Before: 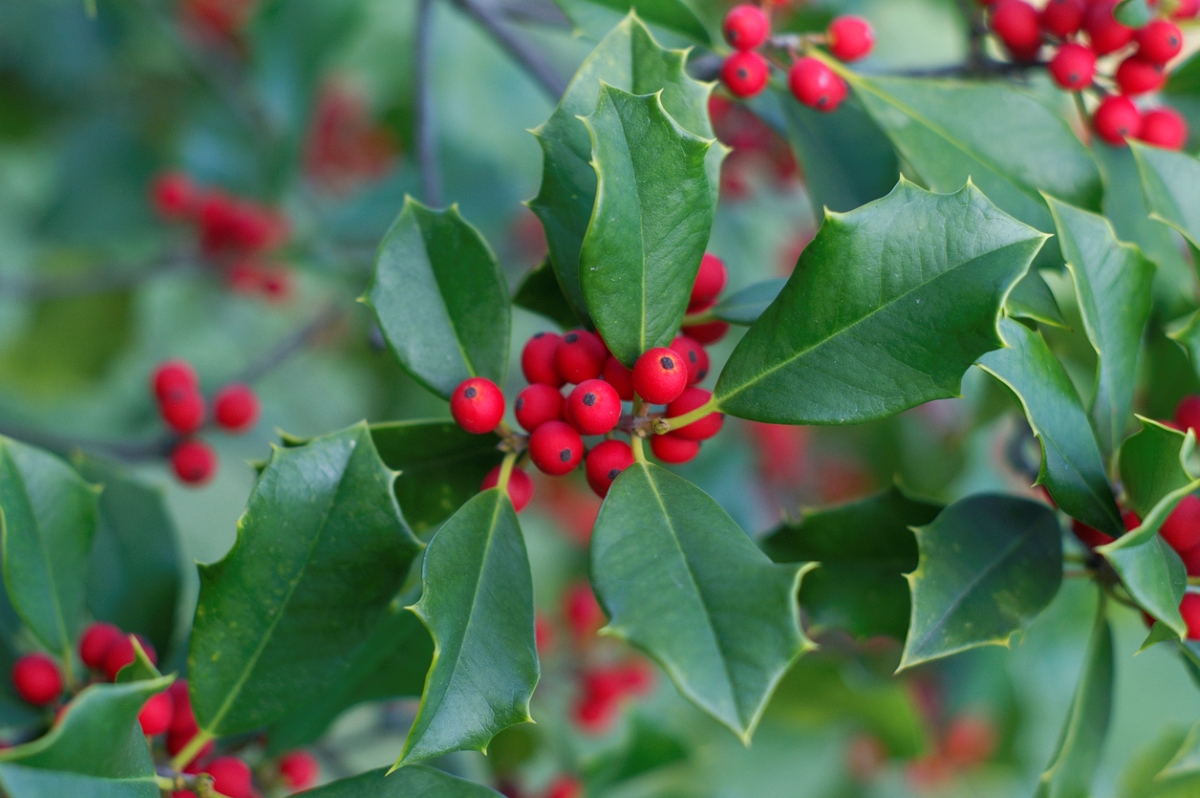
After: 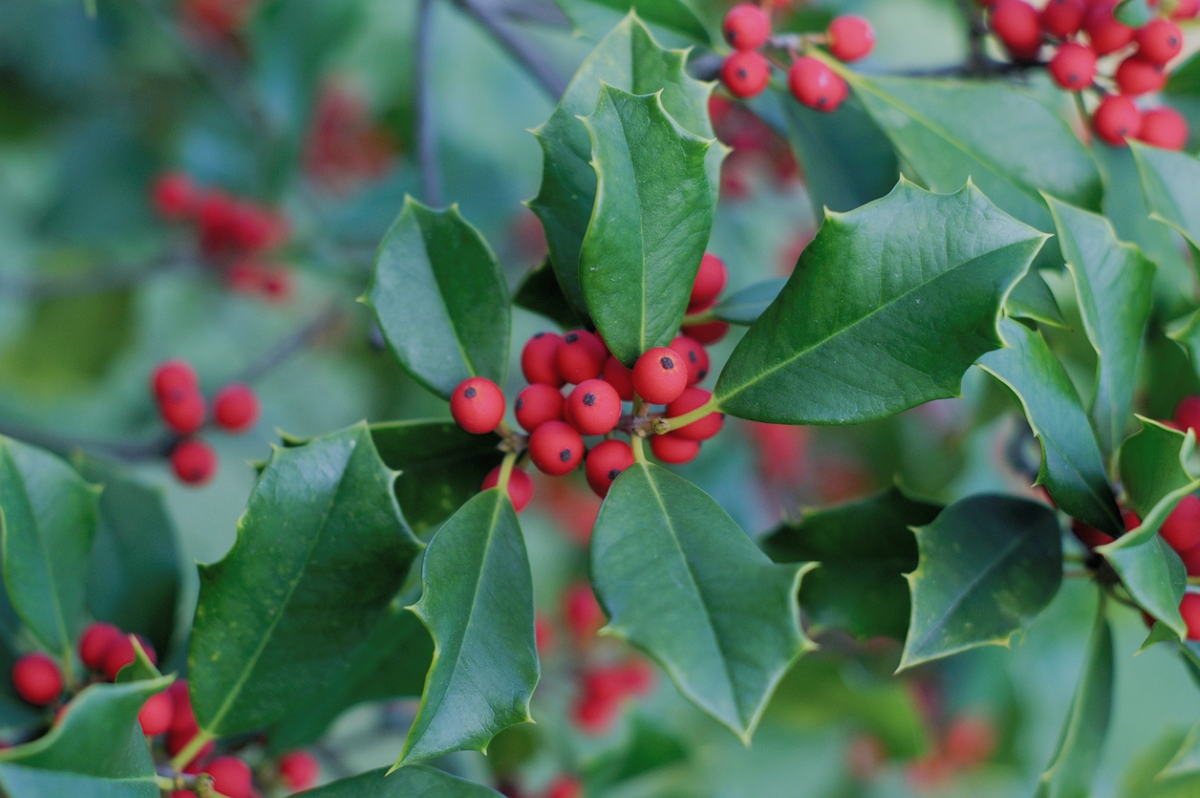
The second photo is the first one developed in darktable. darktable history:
color calibration: gray › normalize channels true, illuminant as shot in camera, x 0.358, y 0.373, temperature 4628.91 K, gamut compression 0.007
filmic rgb: black relative exposure -7.65 EV, white relative exposure 4.56 EV, hardness 3.61, color science v4 (2020)
